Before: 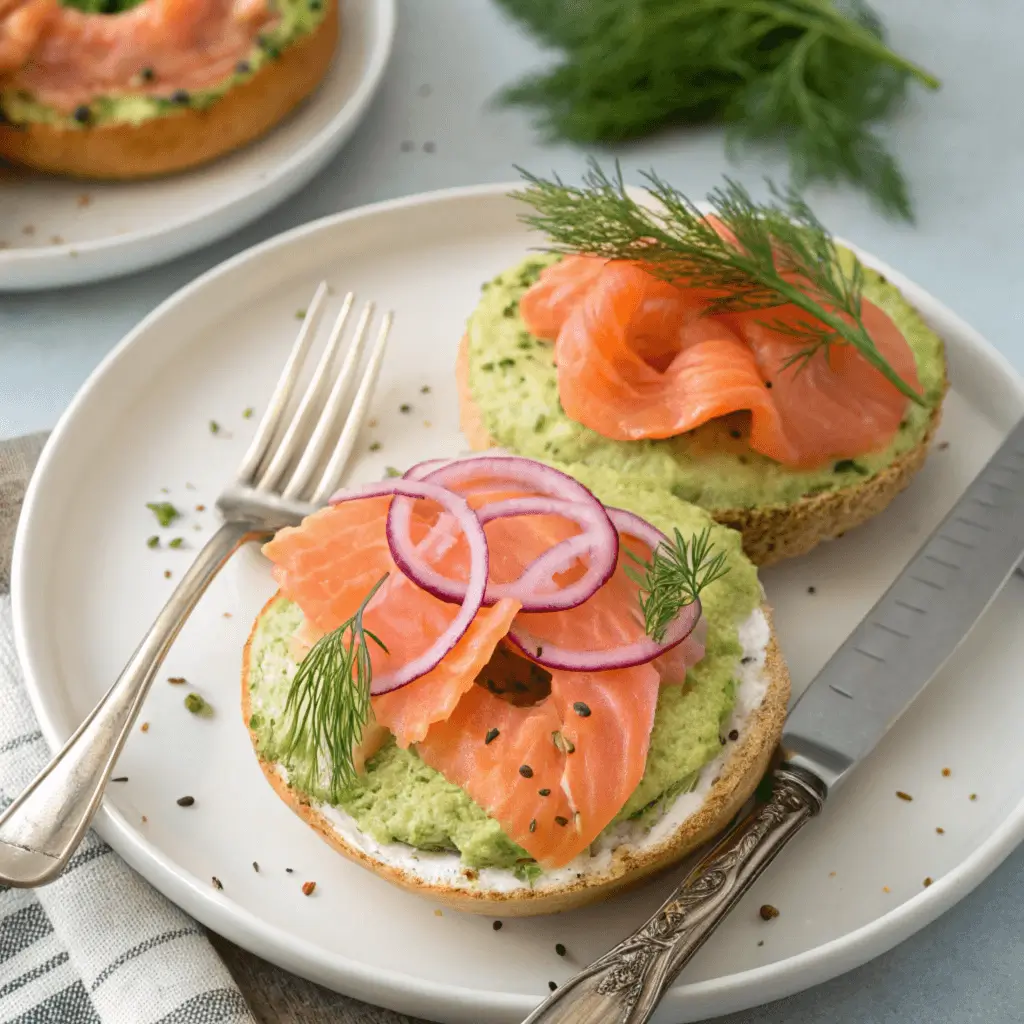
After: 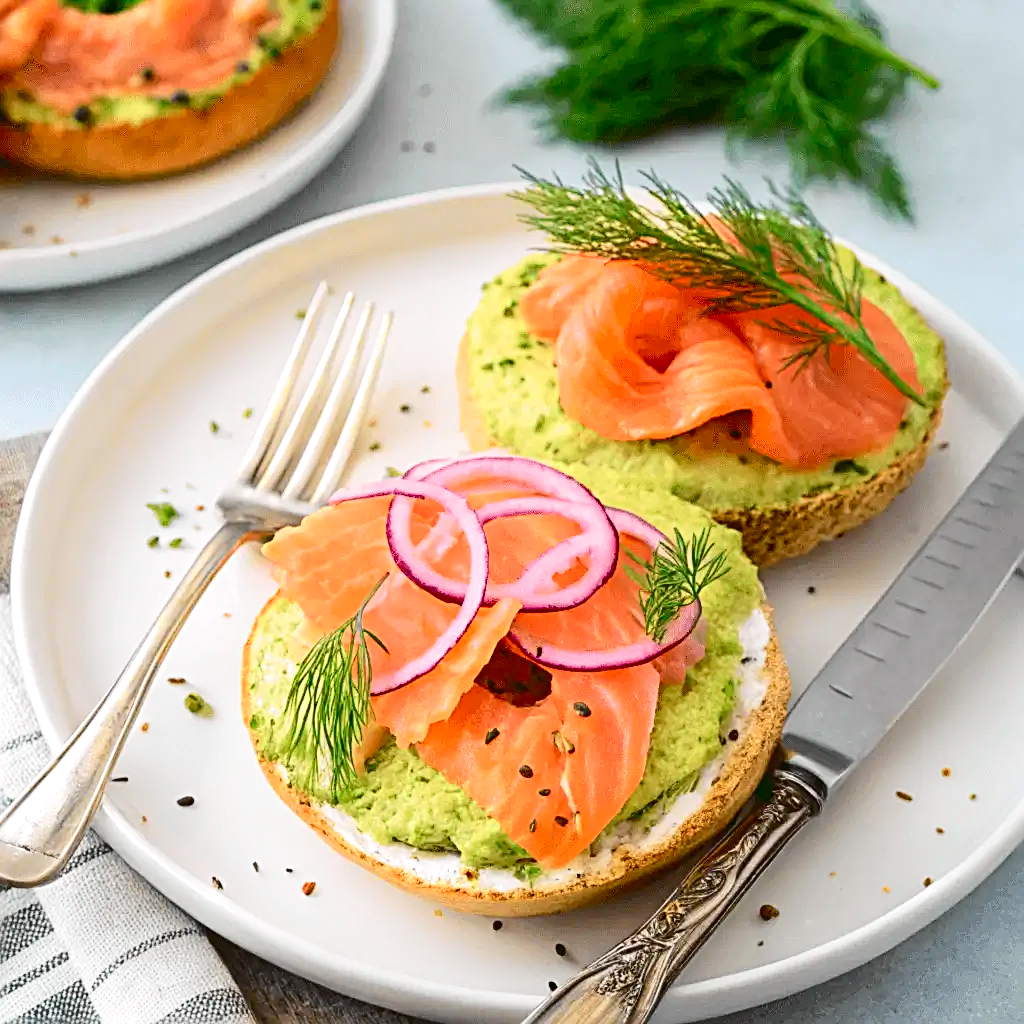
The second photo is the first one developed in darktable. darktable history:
local contrast: highlights 100%, shadows 100%, detail 120%, midtone range 0.2
sharpen: radius 2.676, amount 0.669
tone curve: curves: ch0 [(0, 0.023) (0.103, 0.087) (0.295, 0.297) (0.445, 0.531) (0.553, 0.665) (0.735, 0.843) (0.994, 1)]; ch1 [(0, 0) (0.427, 0.346) (0.456, 0.426) (0.484, 0.483) (0.509, 0.514) (0.535, 0.56) (0.581, 0.632) (0.646, 0.715) (1, 1)]; ch2 [(0, 0) (0.369, 0.388) (0.449, 0.431) (0.501, 0.495) (0.533, 0.518) (0.572, 0.612) (0.677, 0.752) (1, 1)], color space Lab, independent channels, preserve colors none
